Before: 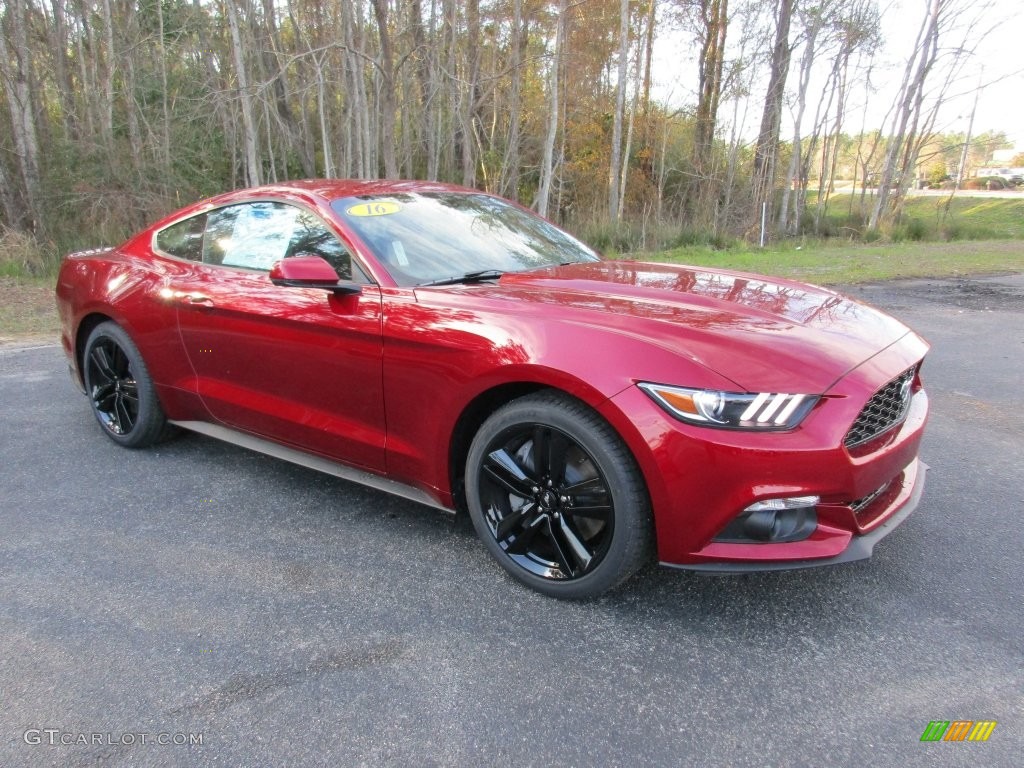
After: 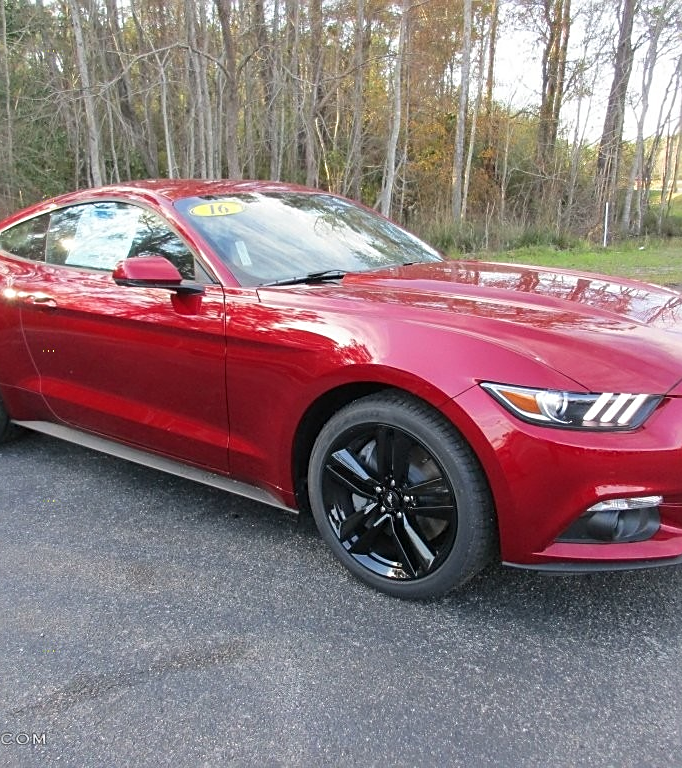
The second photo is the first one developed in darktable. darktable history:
crop: left 15.367%, right 17.934%
sharpen: on, module defaults
